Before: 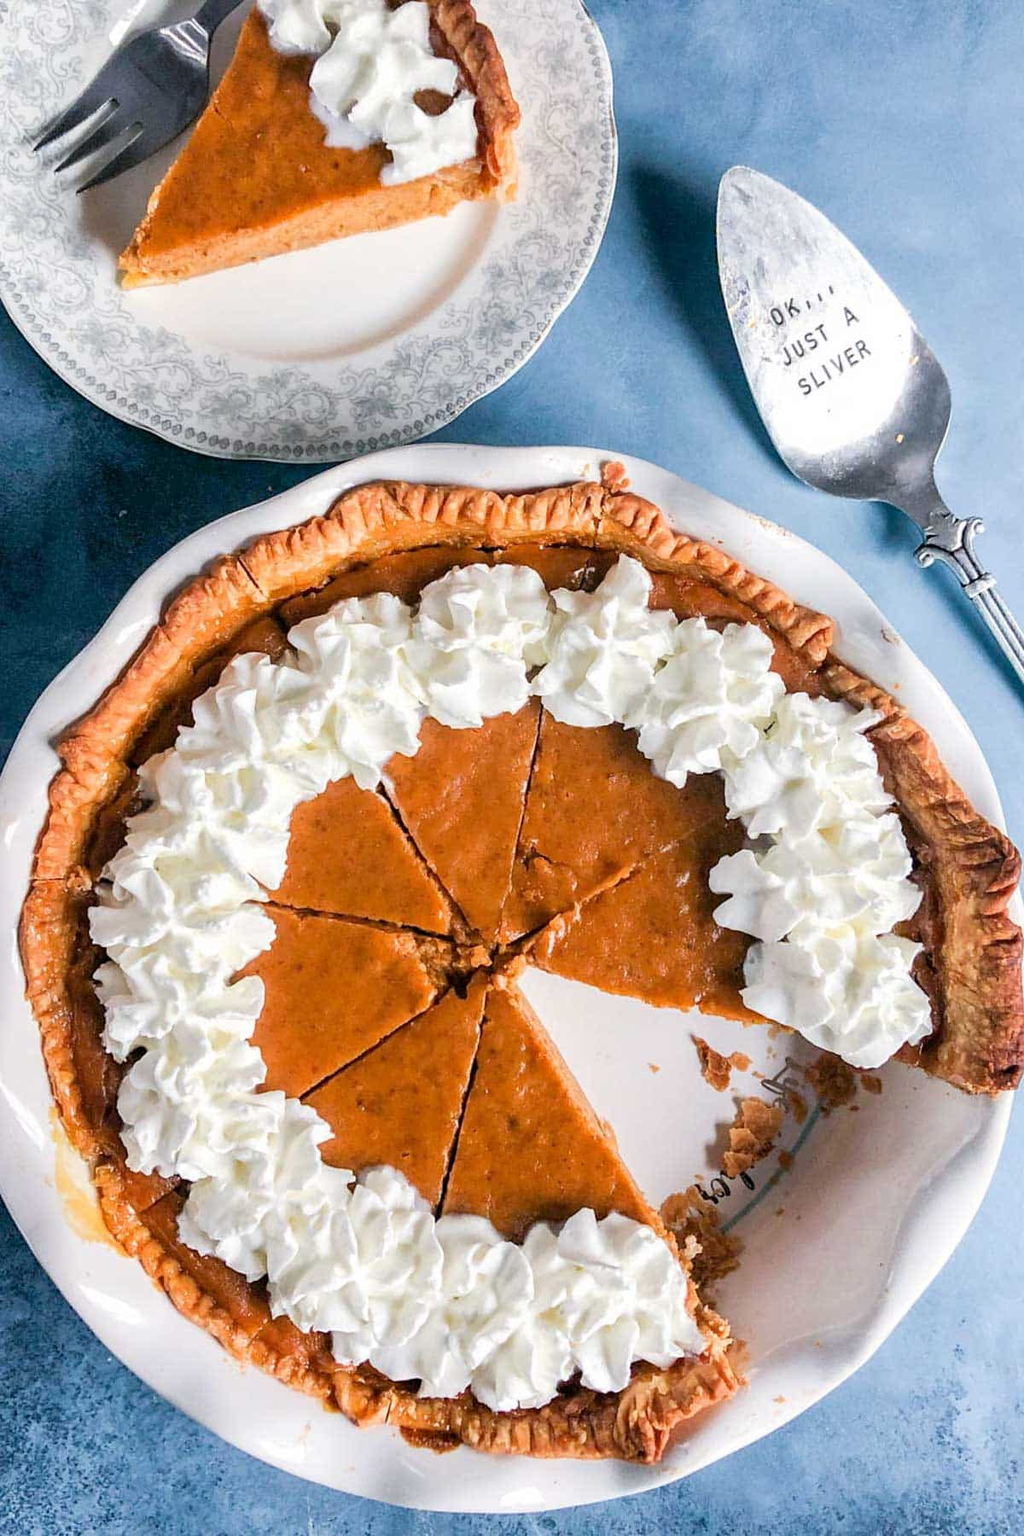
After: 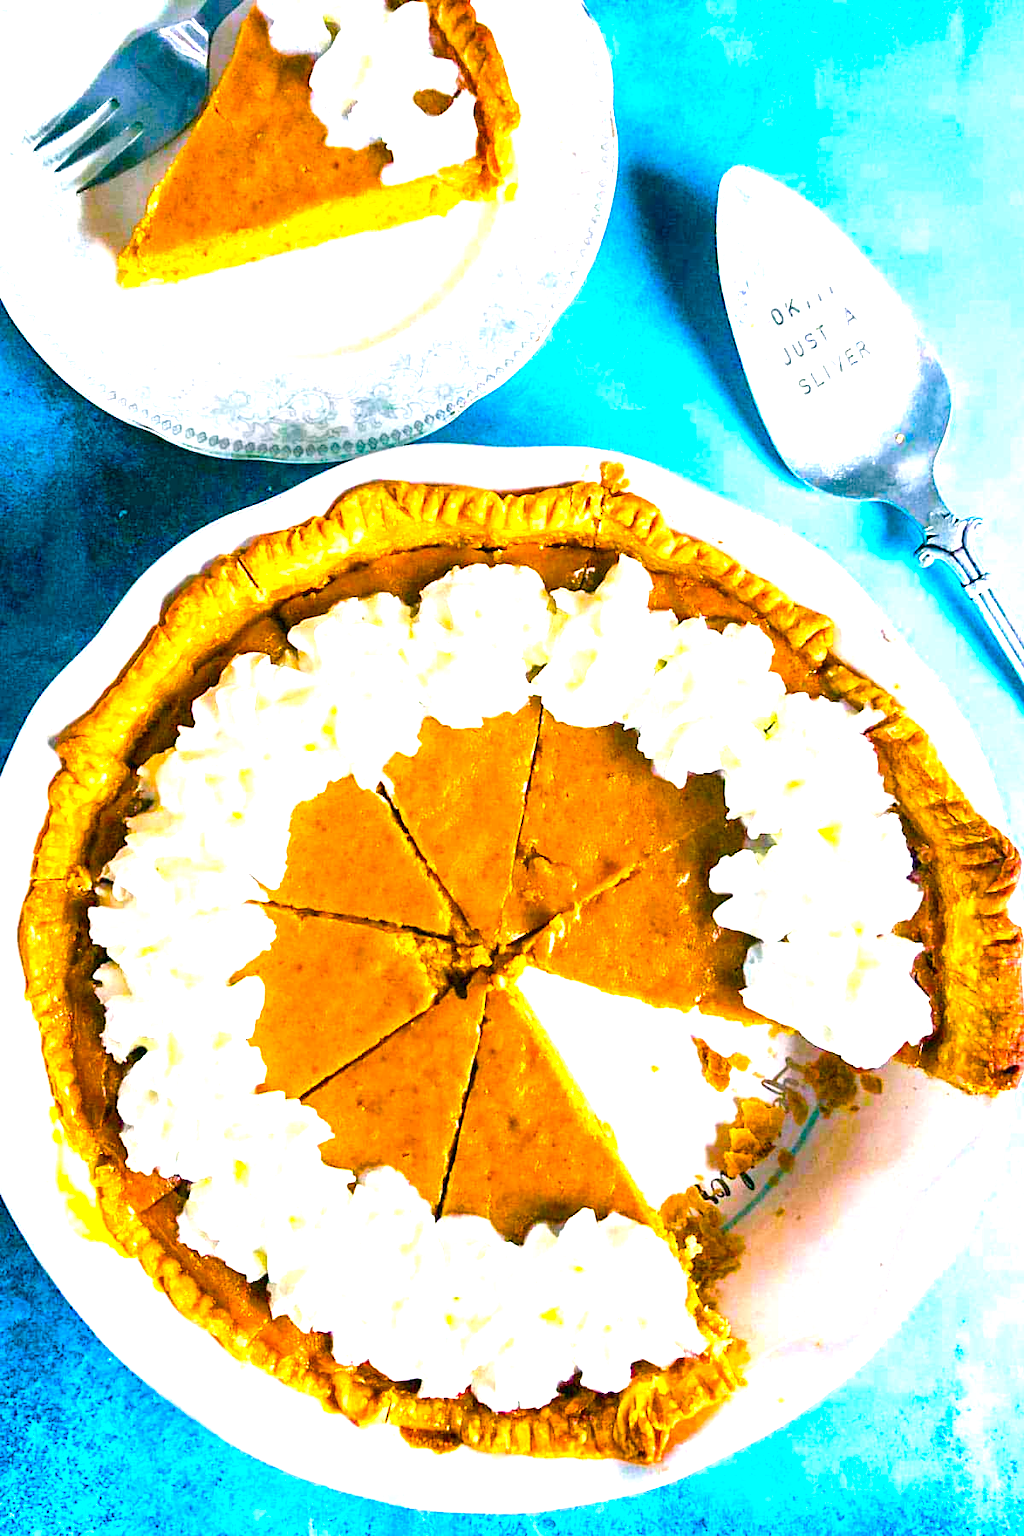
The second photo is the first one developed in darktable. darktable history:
exposure: black level correction 0, exposure 1 EV, compensate exposure bias true, compensate highlight preservation false
color balance rgb: power › chroma 2.127%, power › hue 166.73°, shadows fall-off 101.607%, linear chroma grading › shadows 17.889%, linear chroma grading › highlights 62.25%, linear chroma grading › global chroma 49.44%, perceptual saturation grading › global saturation 20%, perceptual saturation grading › highlights -25.899%, perceptual saturation grading › shadows 50.116%, perceptual brilliance grading › global brilliance 11.207%, mask middle-gray fulcrum 22.65%, global vibrance 20%
